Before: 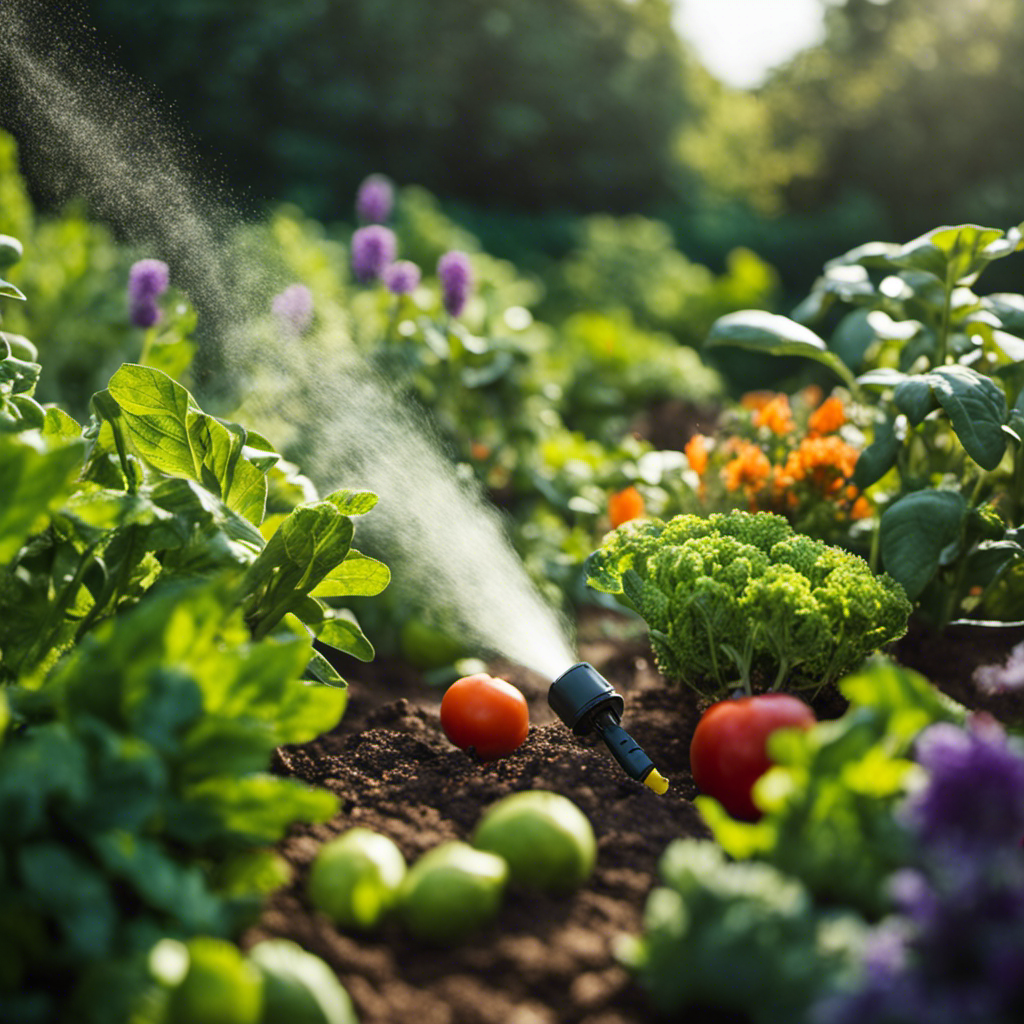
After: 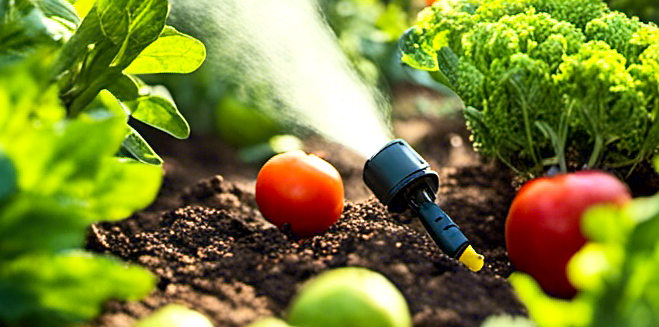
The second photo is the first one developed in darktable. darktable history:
exposure: black level correction 0.005, exposure 0.417 EV, compensate highlight preservation false
sharpen: on, module defaults
crop: left 18.091%, top 51.13%, right 17.525%, bottom 16.85%
contrast brightness saturation: contrast 0.2, brightness 0.16, saturation 0.22
